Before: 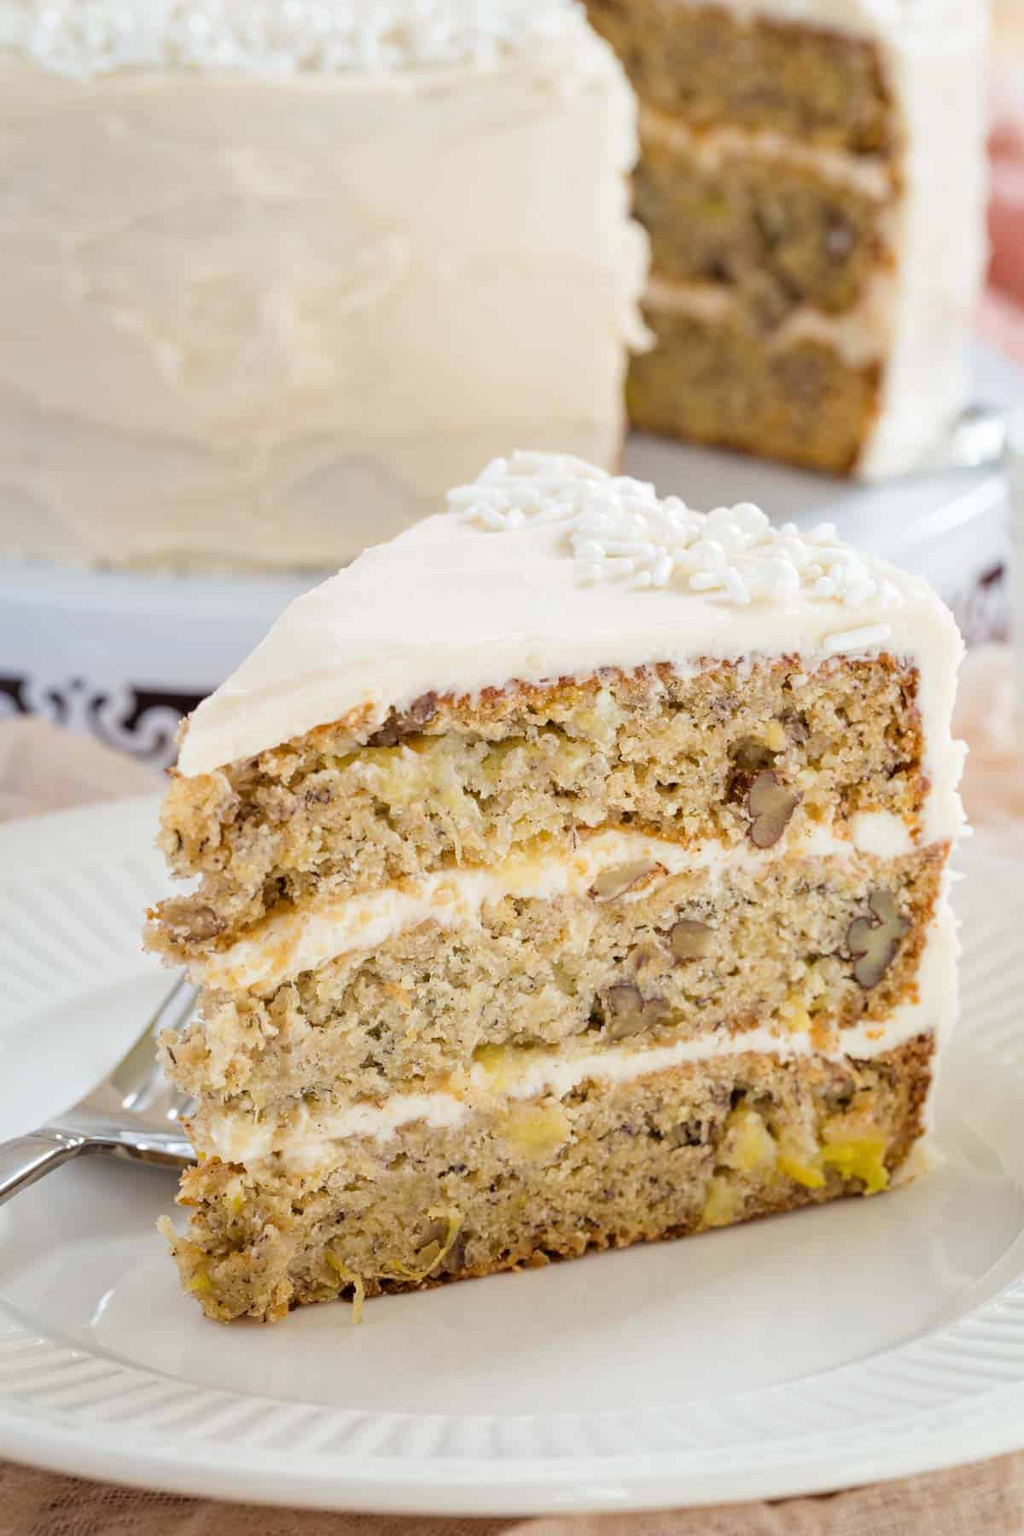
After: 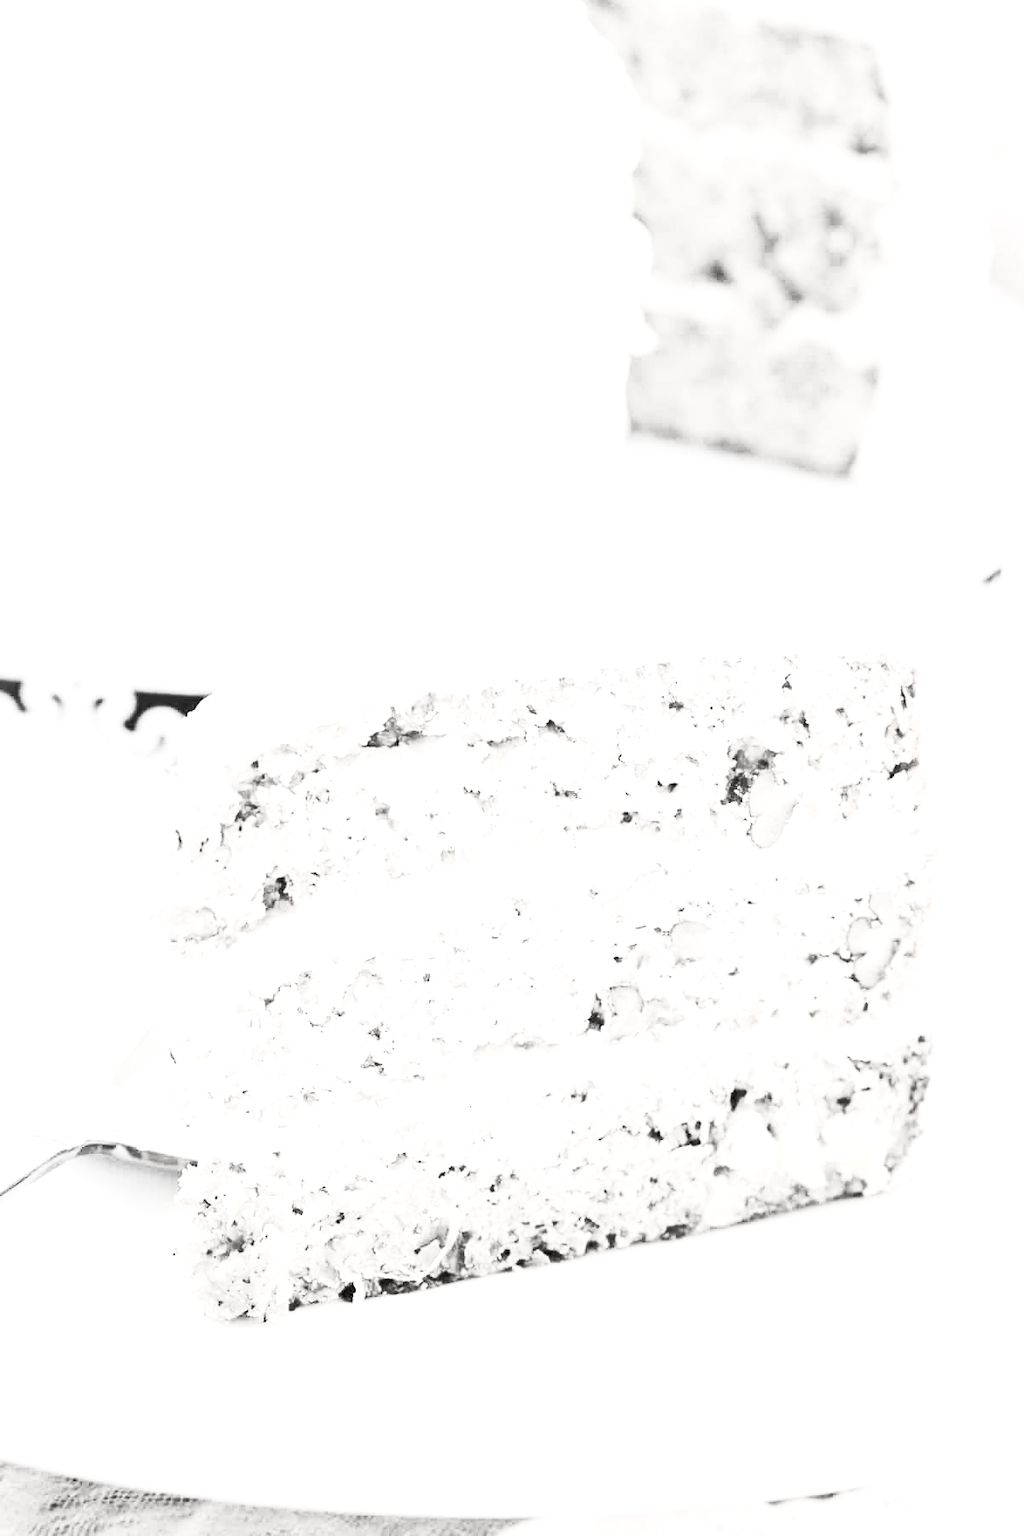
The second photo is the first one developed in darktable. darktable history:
contrast brightness saturation: contrast 0.523, brightness 0.473, saturation -0.982
exposure: black level correction 0.001, exposure 1.649 EV, compensate exposure bias true, compensate highlight preservation false
